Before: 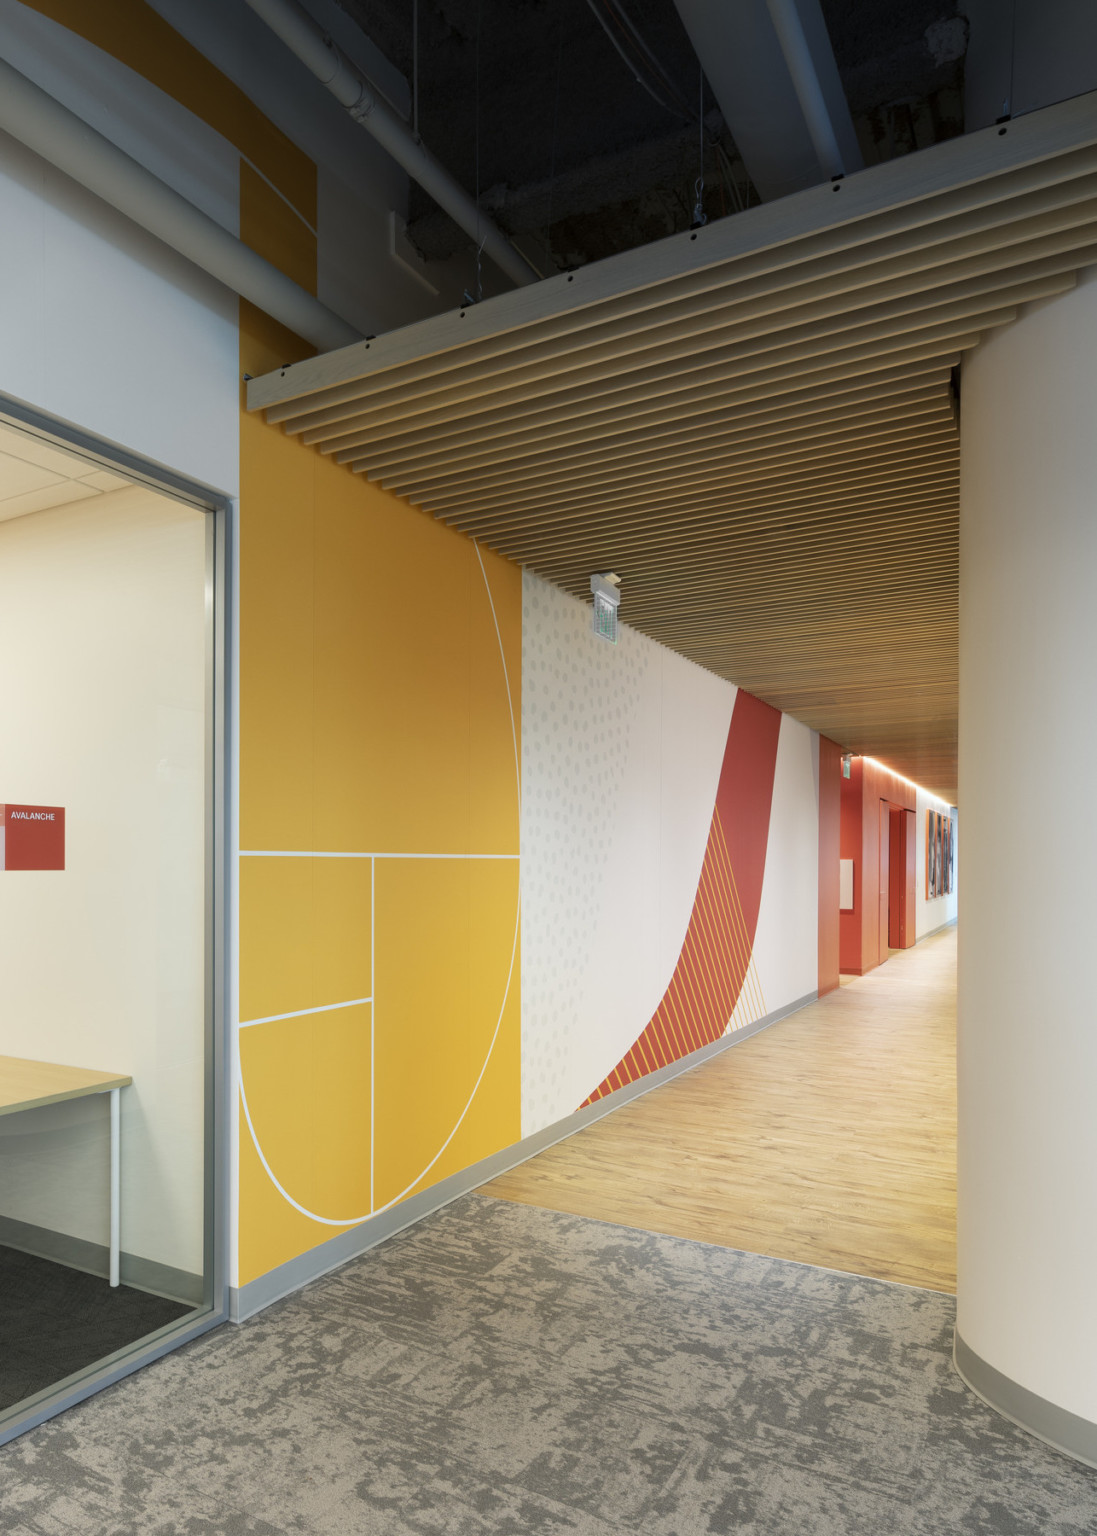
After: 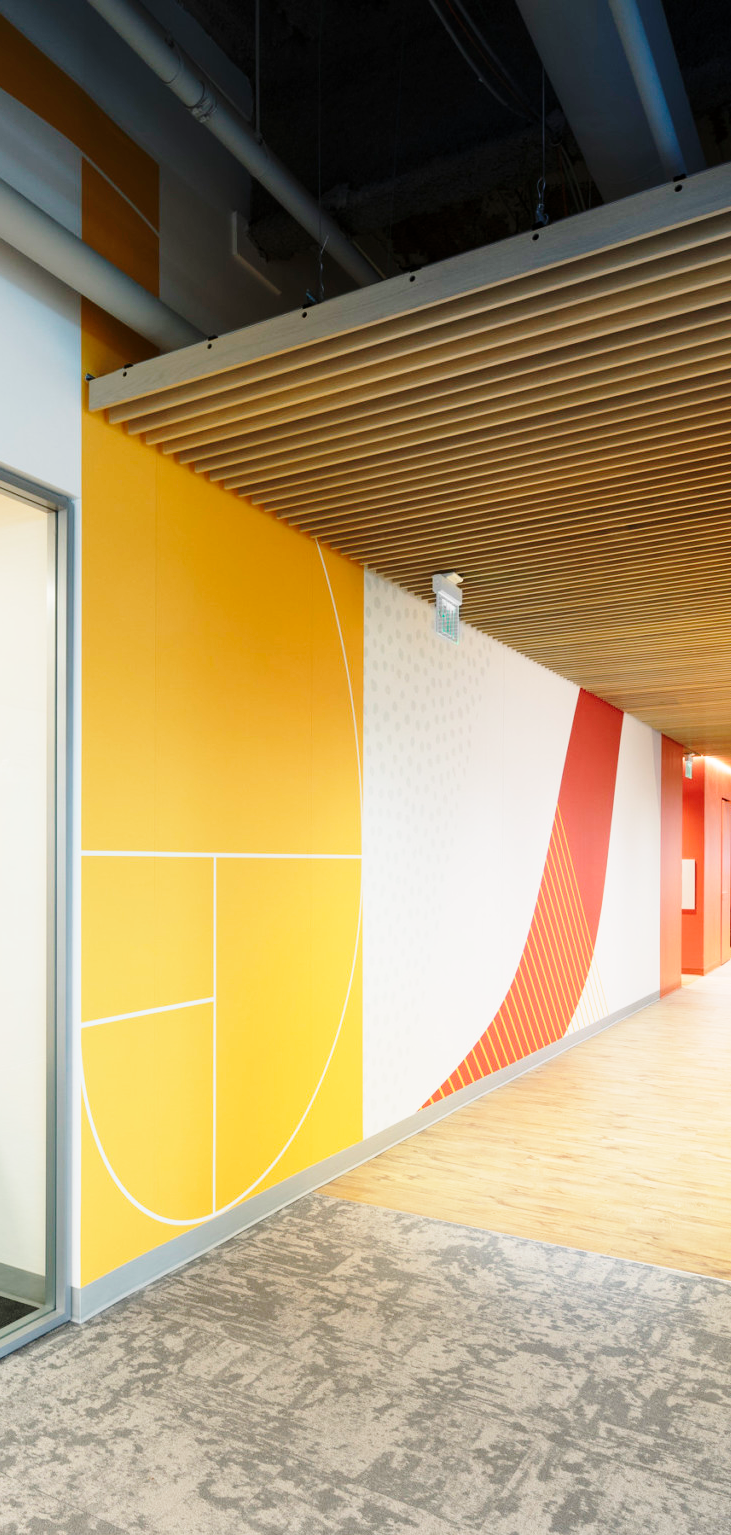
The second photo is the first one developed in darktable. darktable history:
base curve: curves: ch0 [(0, 0) (0.028, 0.03) (0.121, 0.232) (0.46, 0.748) (0.859, 0.968) (1, 1)], preserve colors none
crop and rotate: left 14.458%, right 18.898%
